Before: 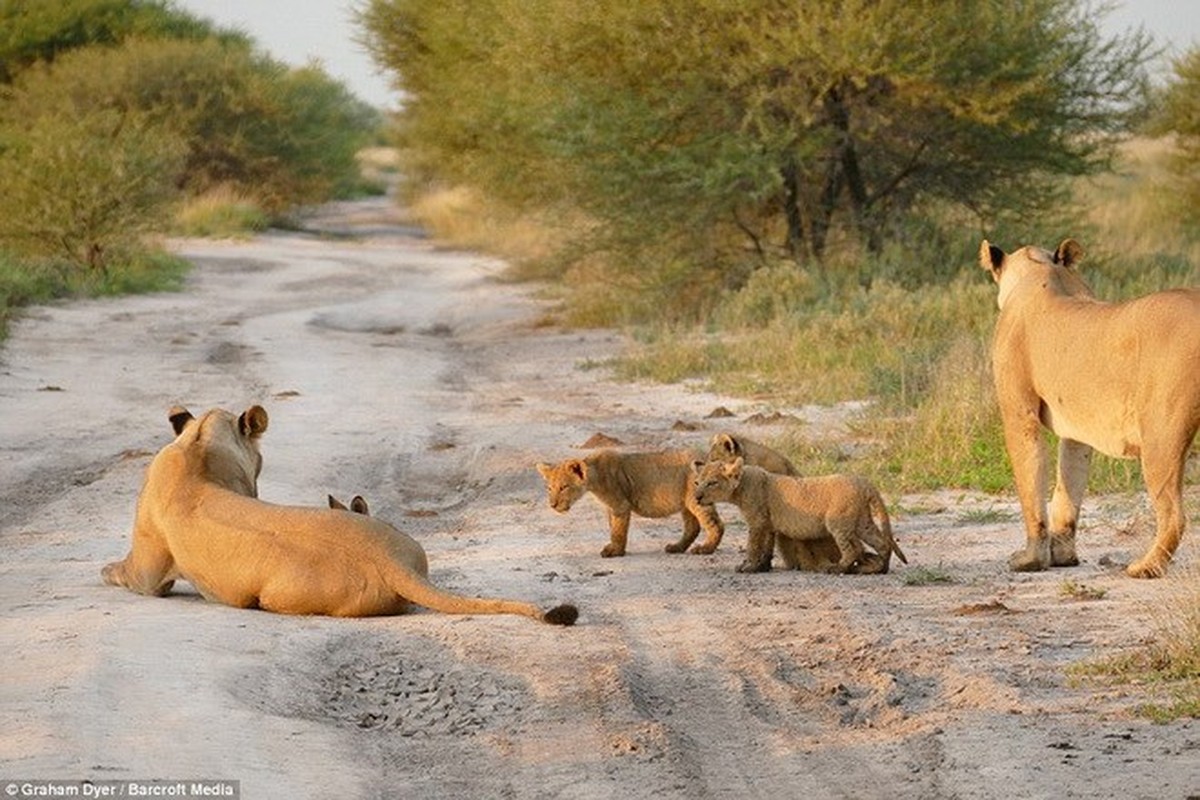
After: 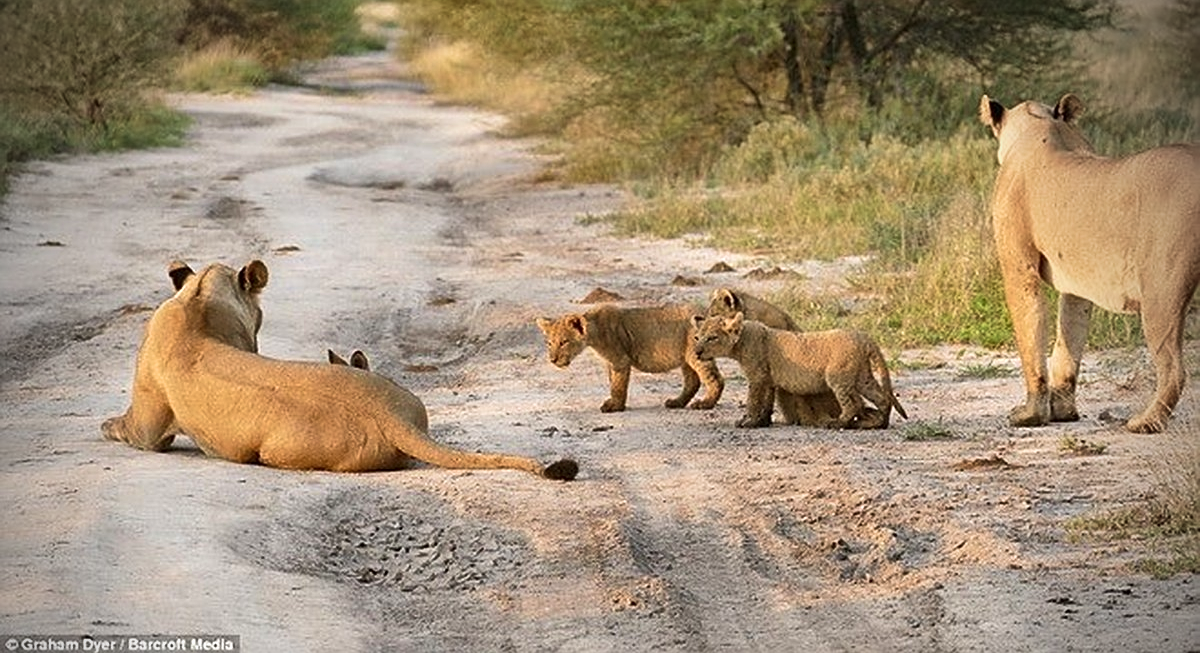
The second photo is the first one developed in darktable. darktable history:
exposure: exposure 0.171 EV, compensate highlight preservation false
crop and rotate: top 18.291%
contrast brightness saturation: contrast 0.109, saturation -0.174
vignetting: fall-off start 73.63%, brightness -0.721, saturation -0.482, center (-0.028, 0.244)
shadows and highlights: soften with gaussian
velvia: on, module defaults
sharpen: on, module defaults
